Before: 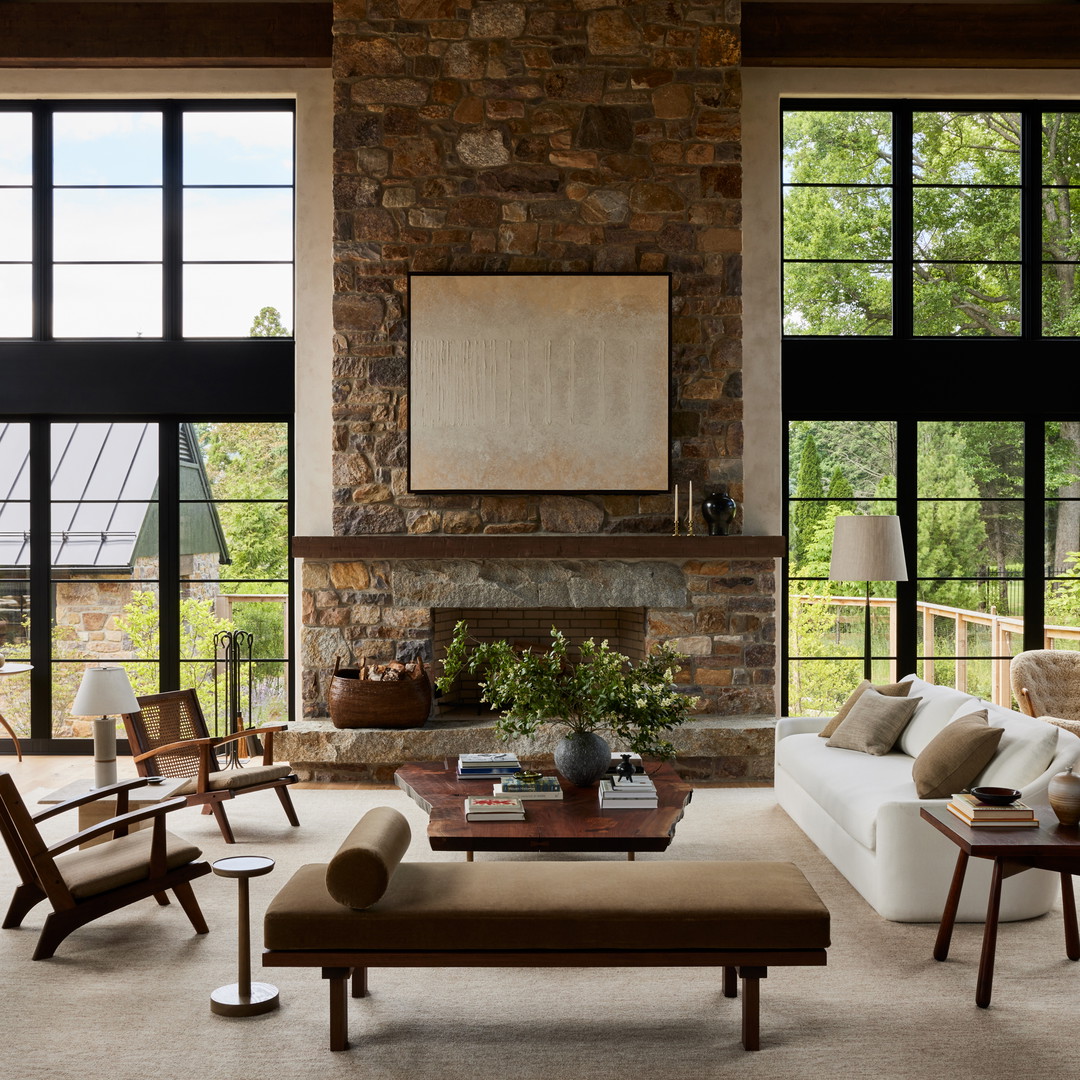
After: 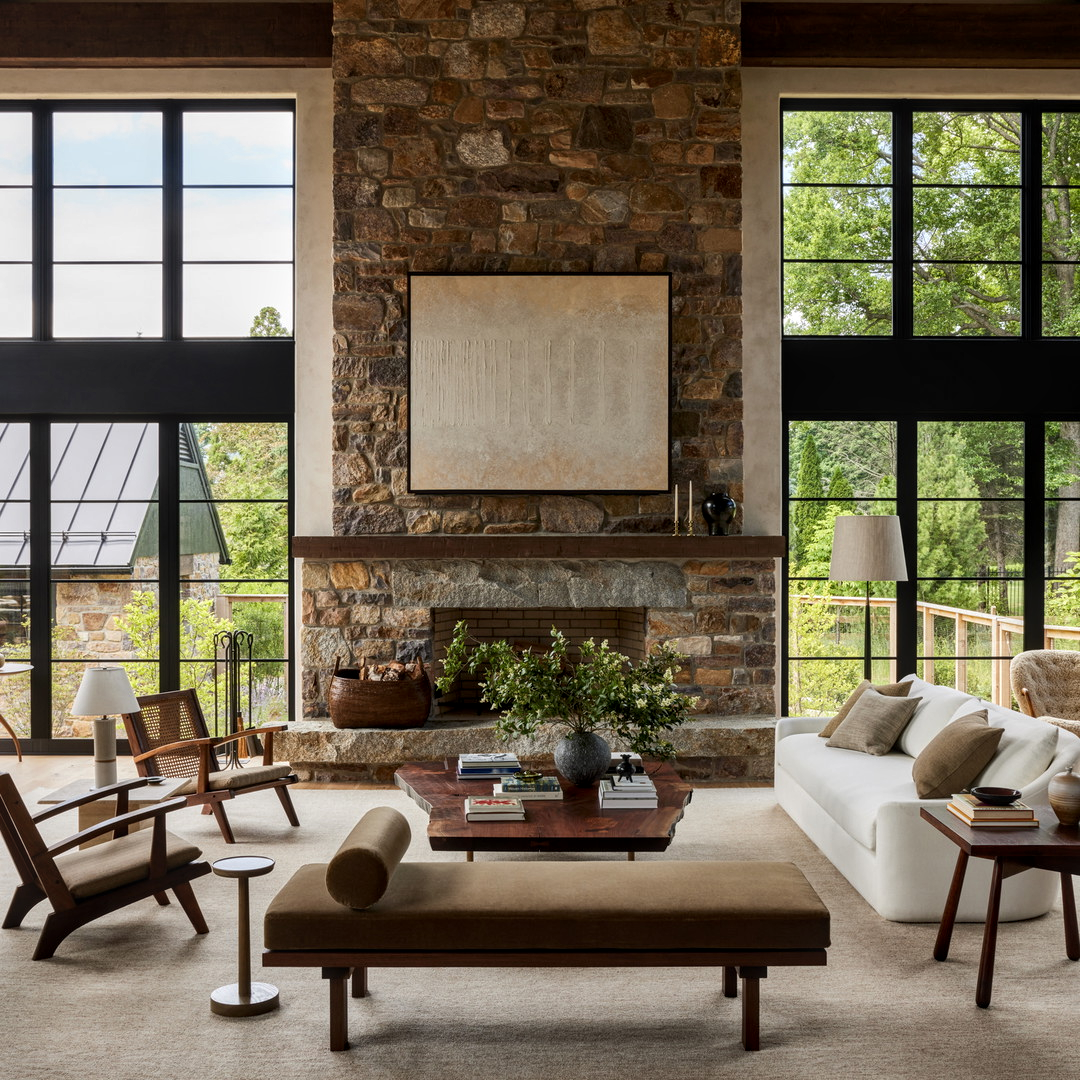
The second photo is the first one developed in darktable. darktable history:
local contrast: on, module defaults
shadows and highlights: shadows 4.67, soften with gaussian
exposure: exposure 0.029 EV, compensate highlight preservation false
